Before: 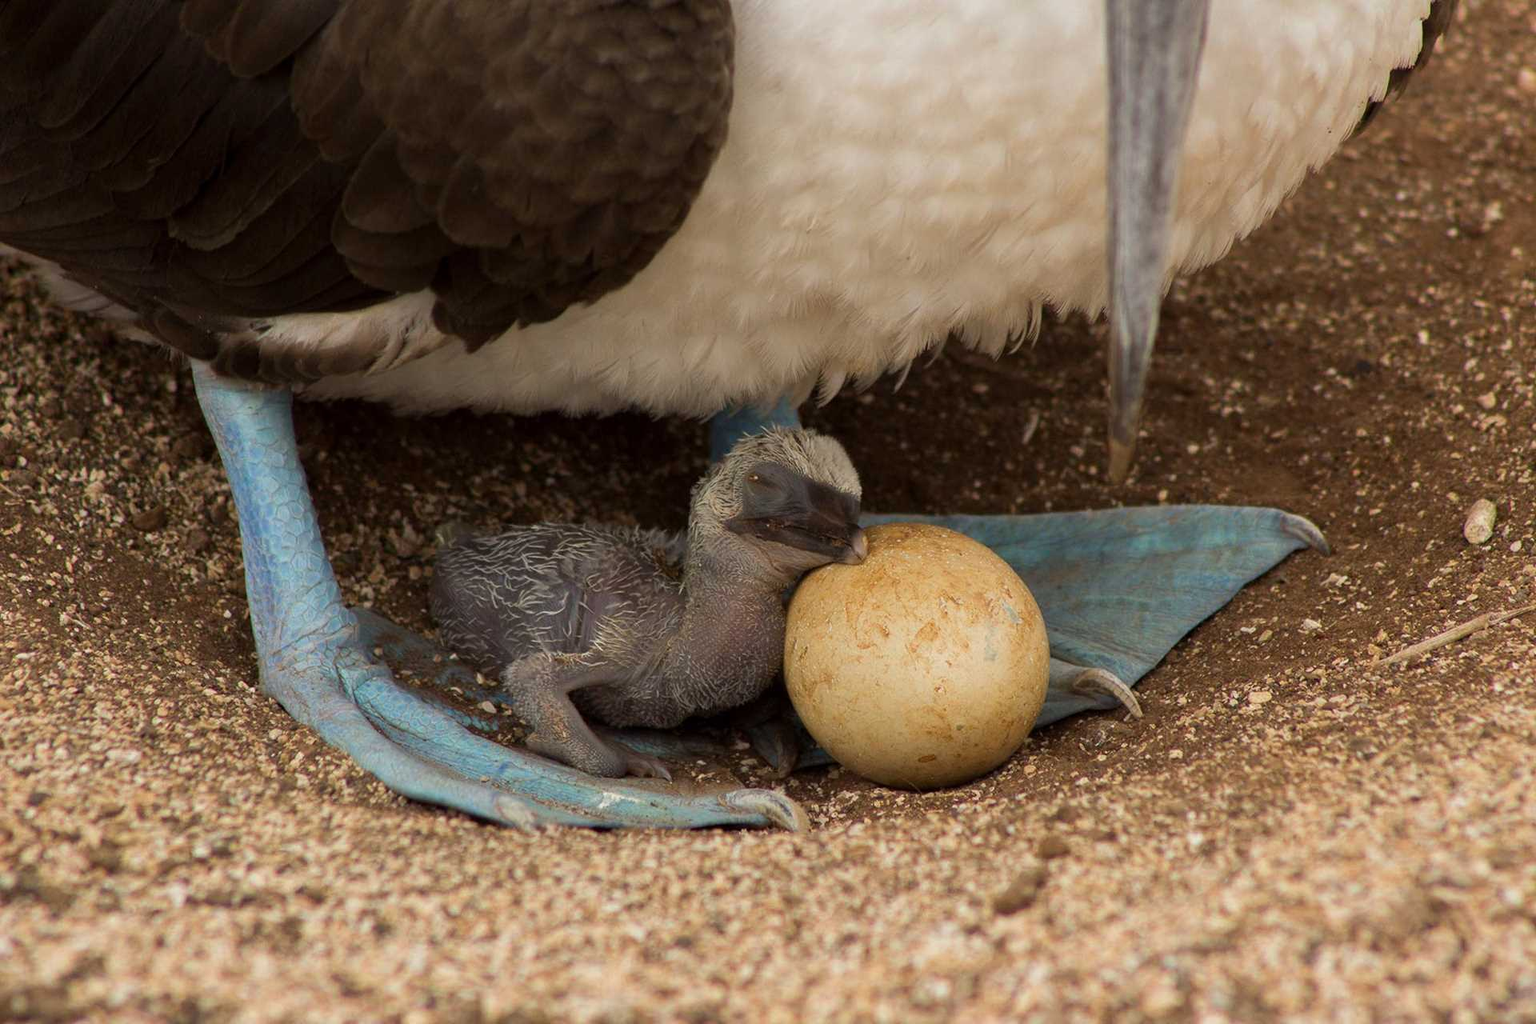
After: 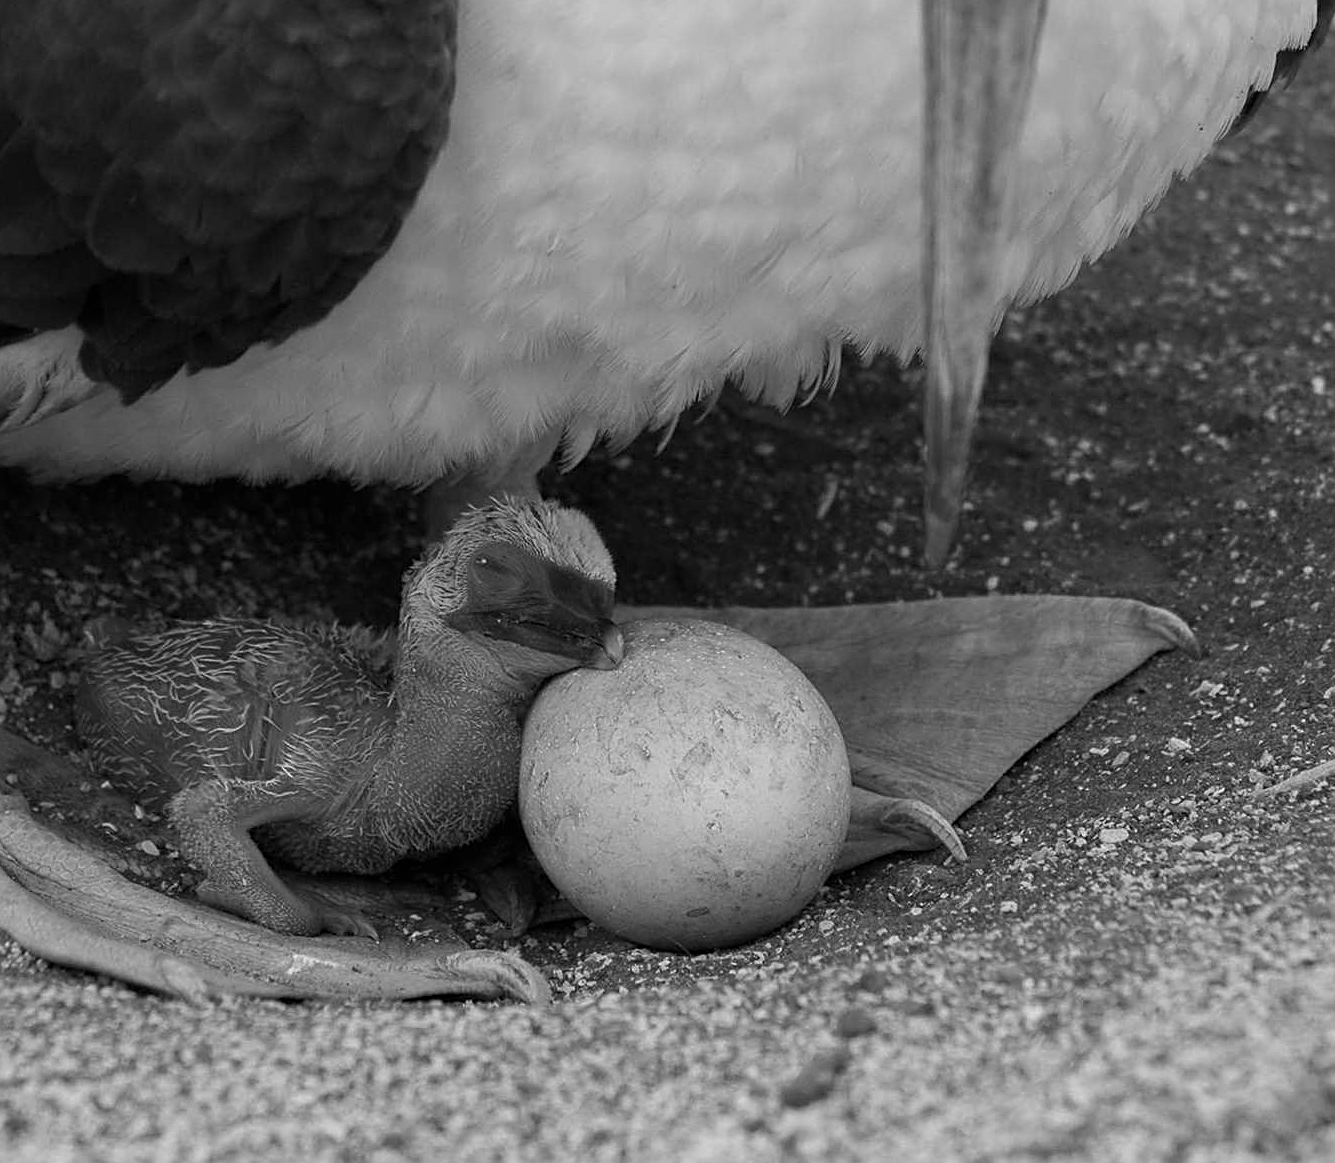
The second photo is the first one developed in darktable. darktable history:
sharpen: on, module defaults
monochrome: a -71.75, b 75.82
crop and rotate: left 24.034%, top 2.838%, right 6.406%, bottom 6.299%
